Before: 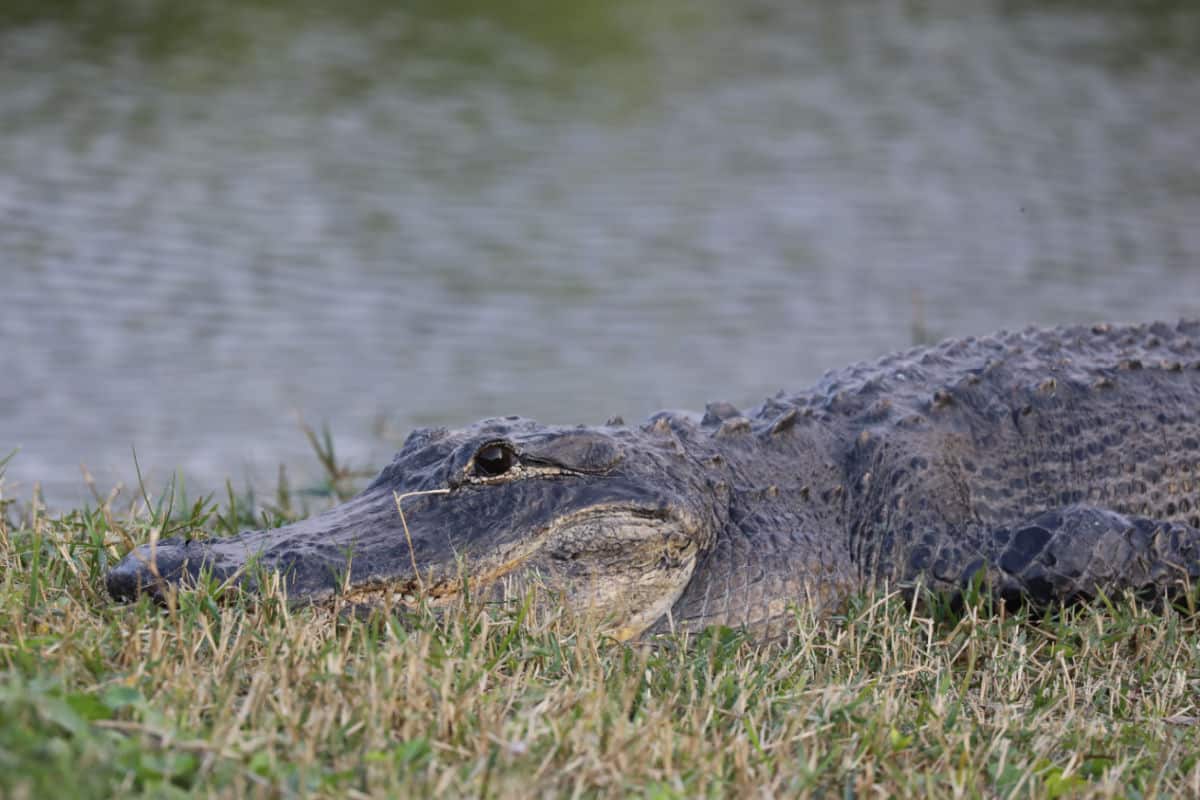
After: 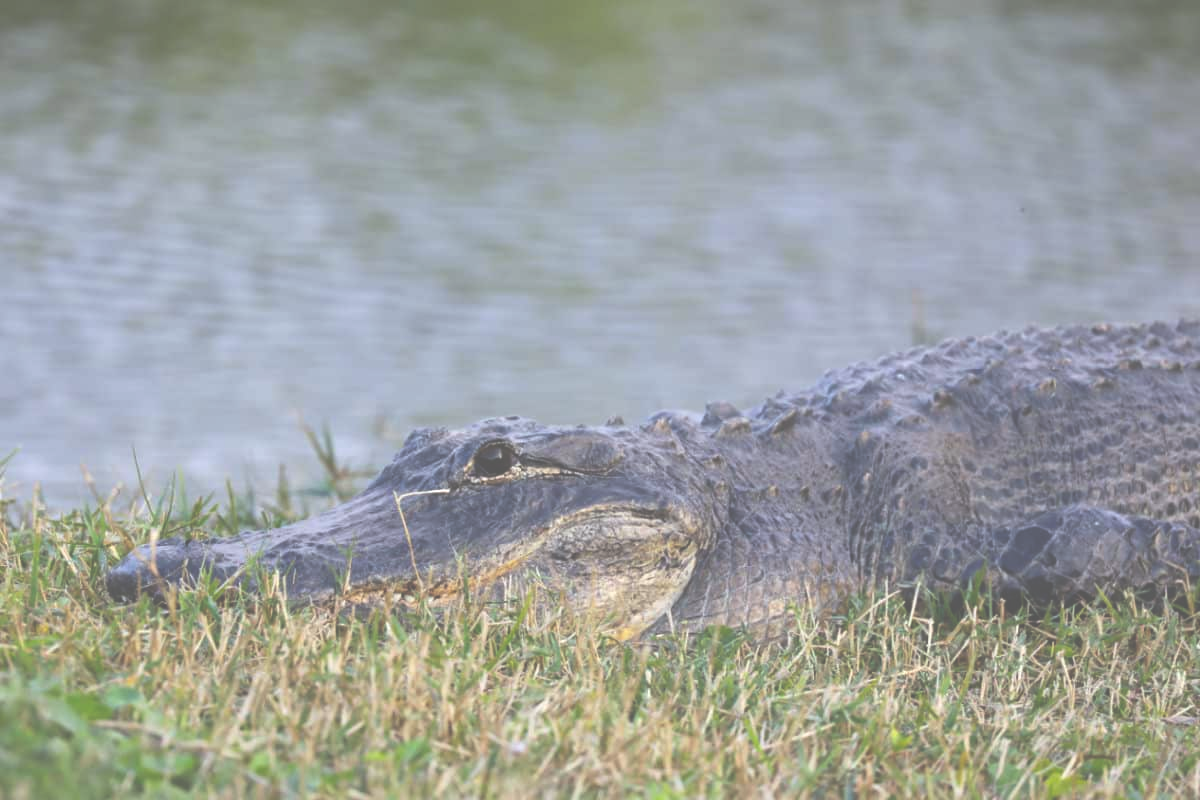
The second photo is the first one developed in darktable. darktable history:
exposure: black level correction -0.071, exposure 0.5 EV, compensate highlight preservation false
white balance: red 0.978, blue 0.999
color balance rgb: perceptual saturation grading › global saturation 25%, global vibrance 10%
